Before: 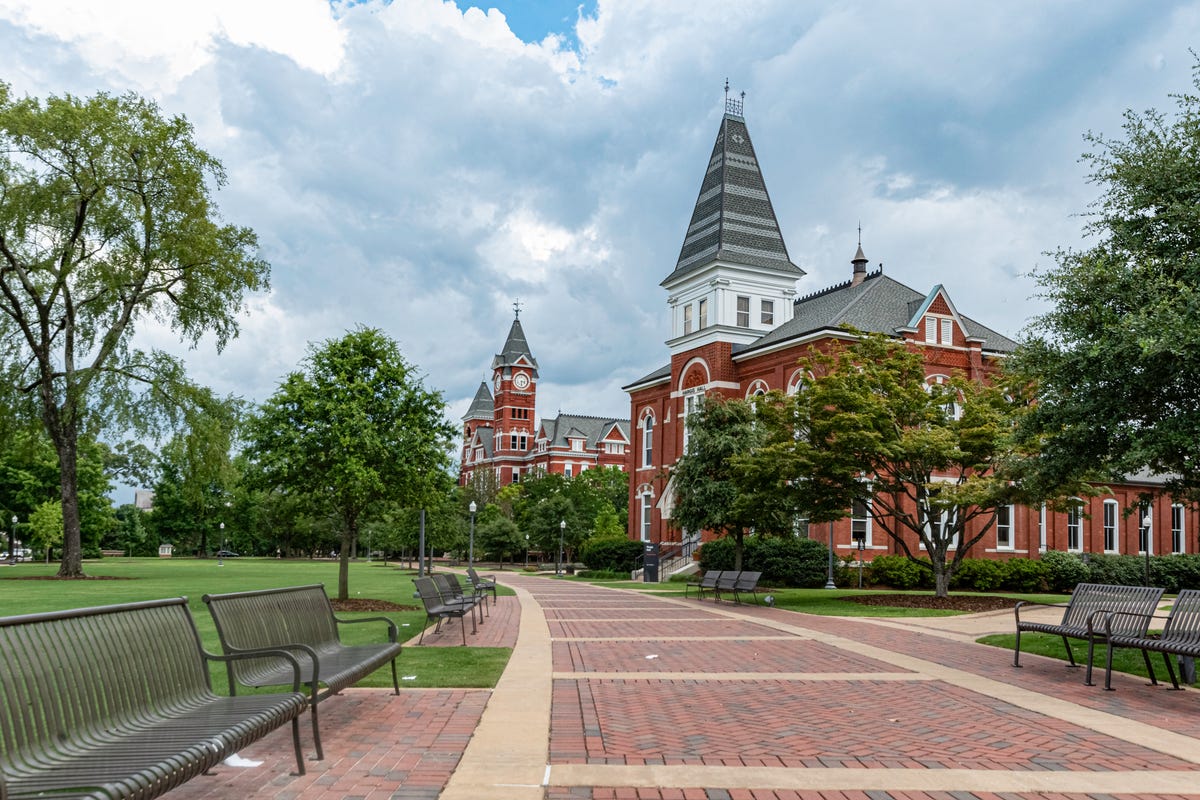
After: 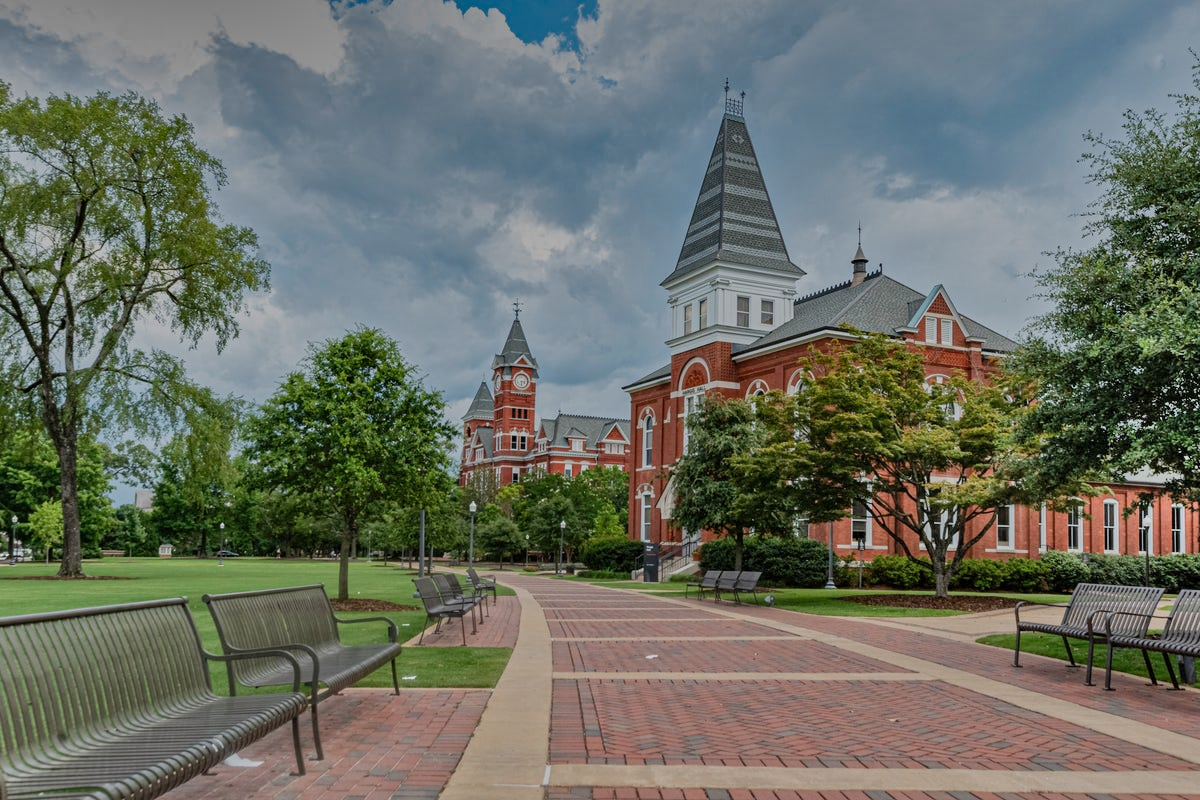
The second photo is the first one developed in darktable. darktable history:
tone equalizer: -8 EV -0.002 EV, -7 EV 0.005 EV, -6 EV -0.008 EV, -5 EV 0.007 EV, -4 EV -0.042 EV, -3 EV -0.233 EV, -2 EV -0.662 EV, -1 EV -0.983 EV, +0 EV -0.969 EV, smoothing diameter 2%, edges refinement/feathering 20, mask exposure compensation -1.57 EV, filter diffusion 5
shadows and highlights: radius 123.98, shadows 100, white point adjustment -3, highlights -100, highlights color adjustment 89.84%, soften with gaussian
